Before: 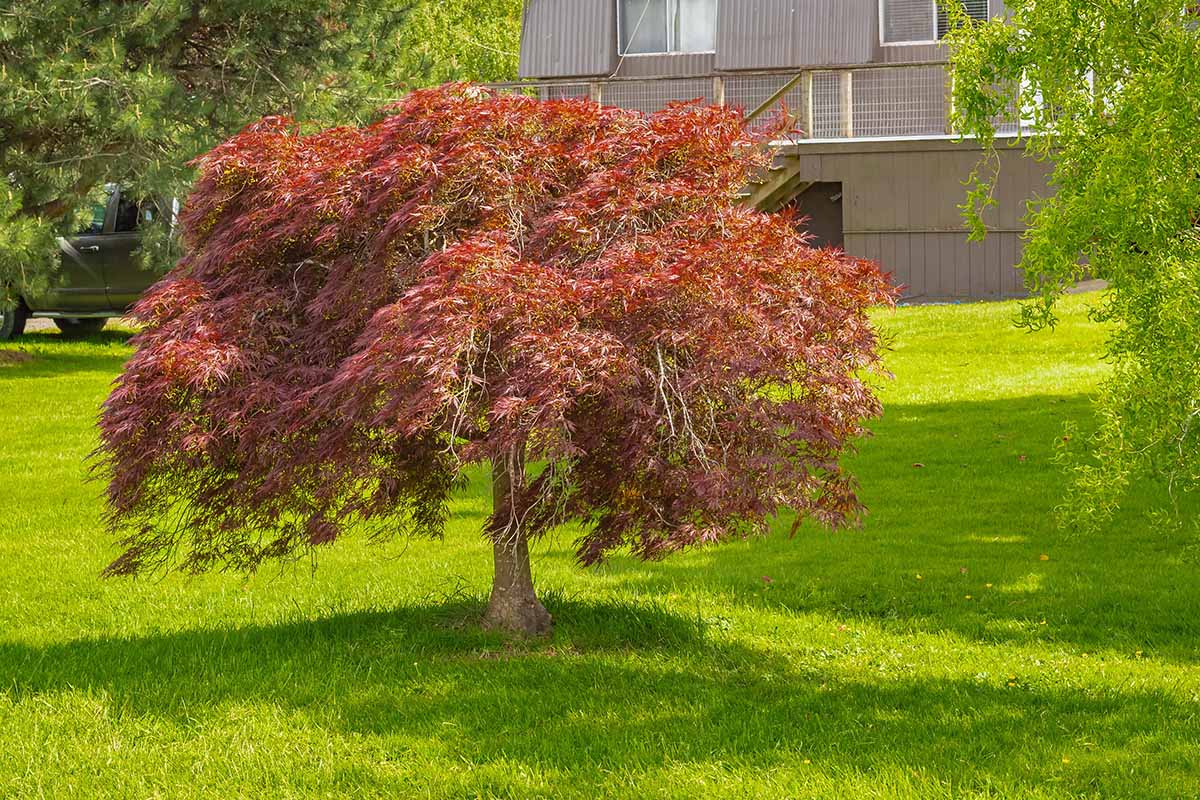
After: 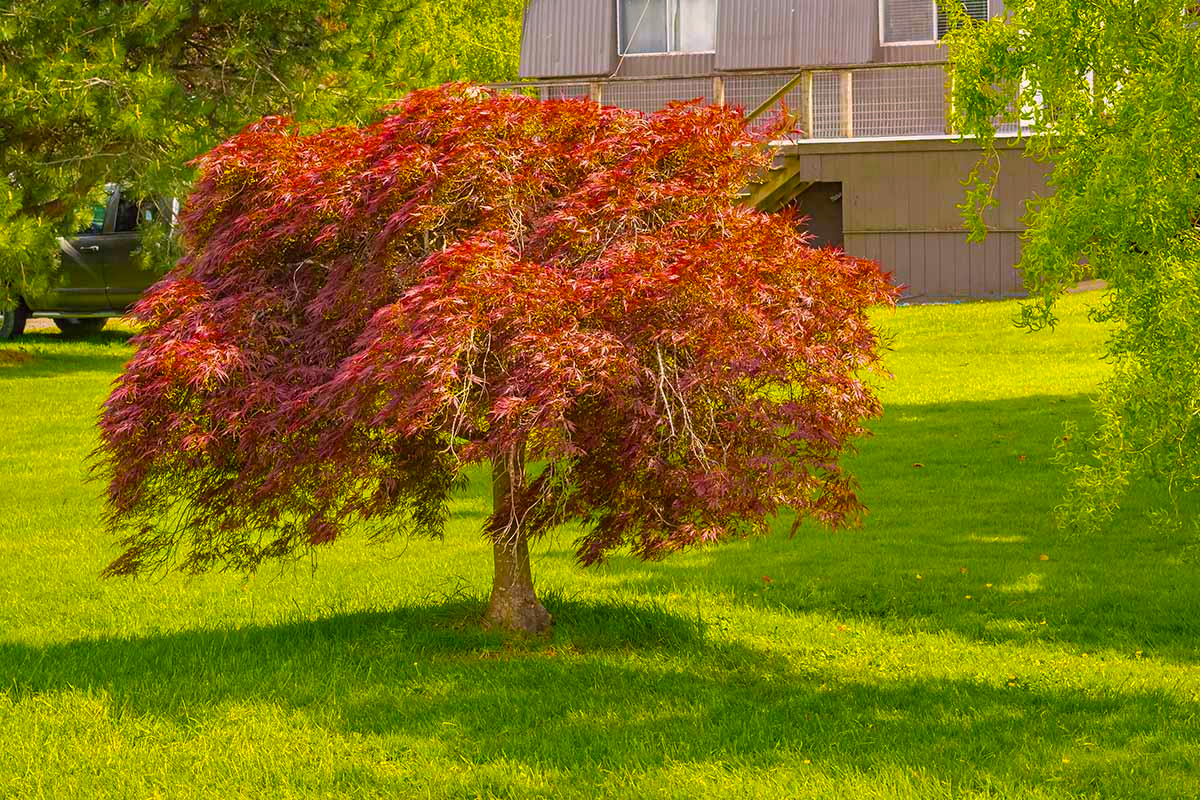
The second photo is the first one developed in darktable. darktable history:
color balance rgb: highlights gain › chroma 2.013%, highlights gain › hue 44.55°, linear chroma grading › global chroma 15.507%, perceptual saturation grading › global saturation 30.966%, global vibrance 20%
